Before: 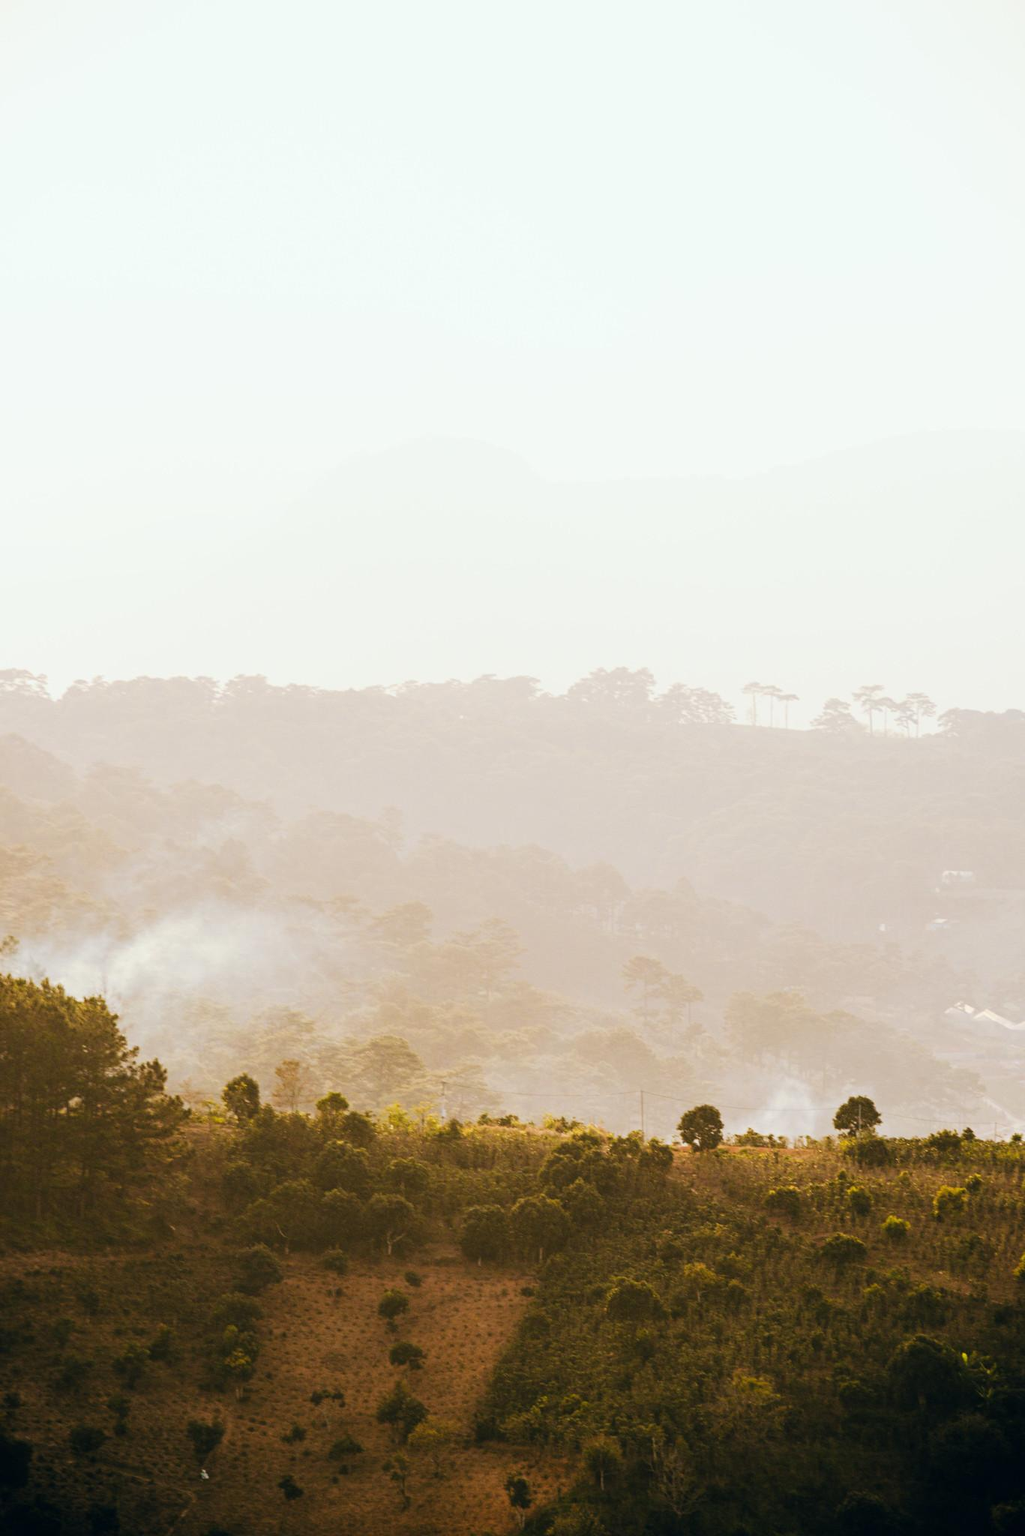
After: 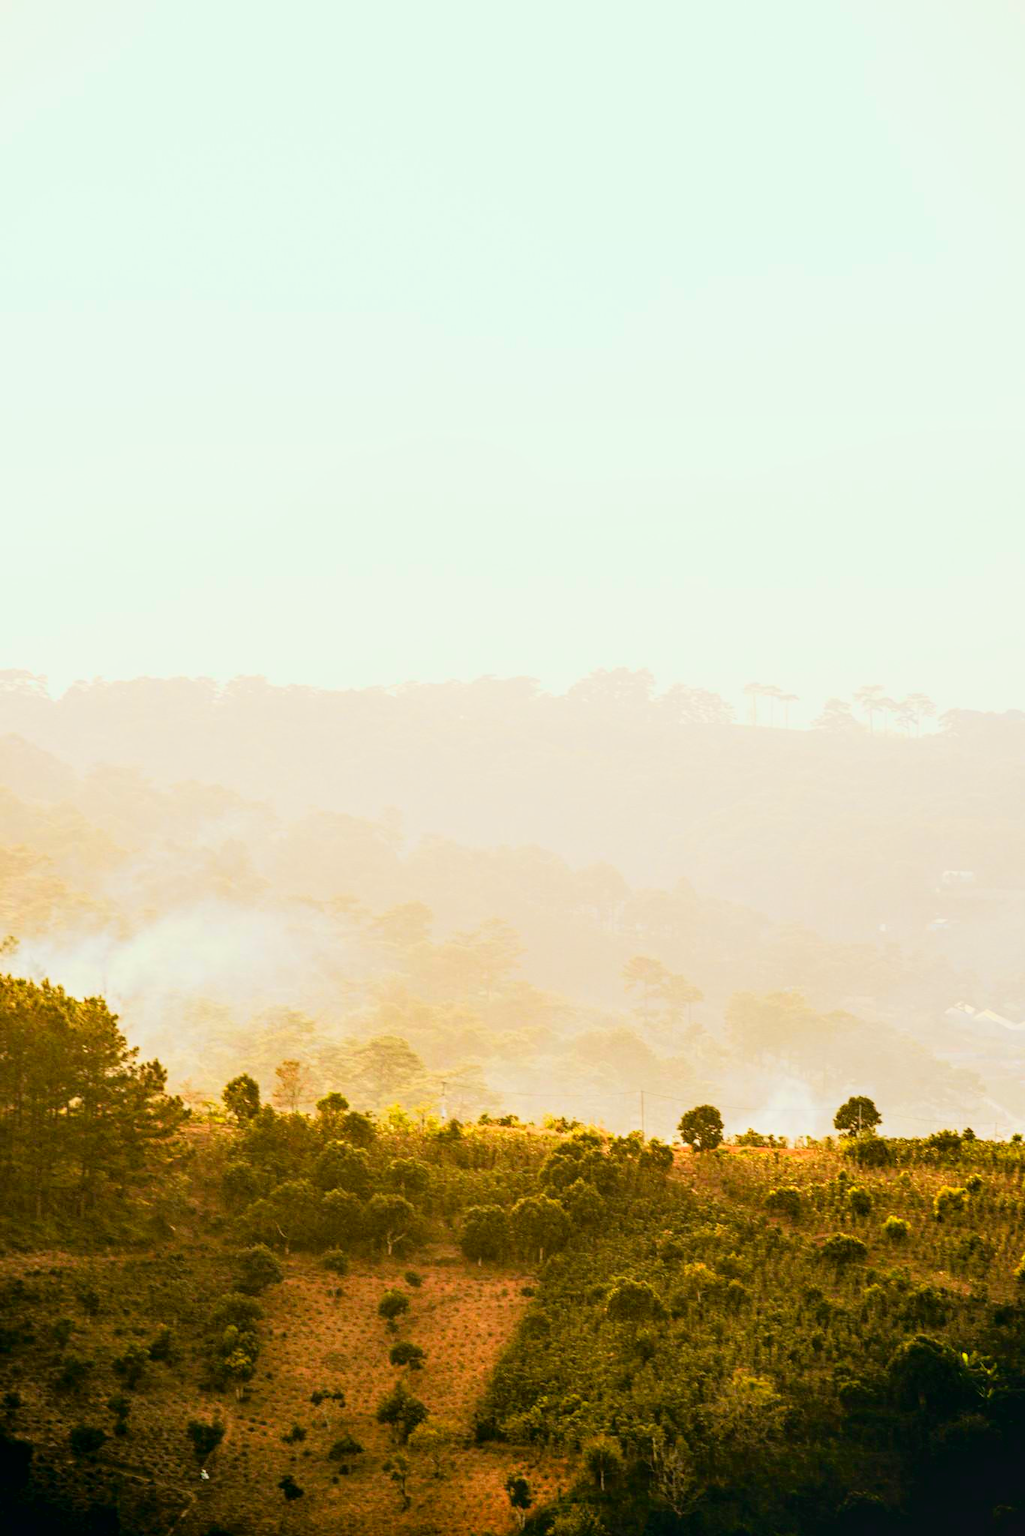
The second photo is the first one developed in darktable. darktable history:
exposure: black level correction 0.005, exposure 0.016 EV, compensate highlight preservation false
local contrast: detail 130%
color correction: highlights a* -2.5, highlights b* 2.56
tone curve: curves: ch0 [(0, 0.005) (0.103, 0.097) (0.18, 0.22) (0.378, 0.482) (0.504, 0.631) (0.663, 0.801) (0.834, 0.914) (1, 0.971)]; ch1 [(0, 0) (0.172, 0.123) (0.324, 0.253) (0.396, 0.388) (0.478, 0.461) (0.499, 0.498) (0.522, 0.528) (0.604, 0.692) (0.704, 0.818) (1, 1)]; ch2 [(0, 0) (0.411, 0.424) (0.496, 0.5) (0.515, 0.519) (0.555, 0.585) (0.628, 0.703) (1, 1)], color space Lab, independent channels, preserve colors none
